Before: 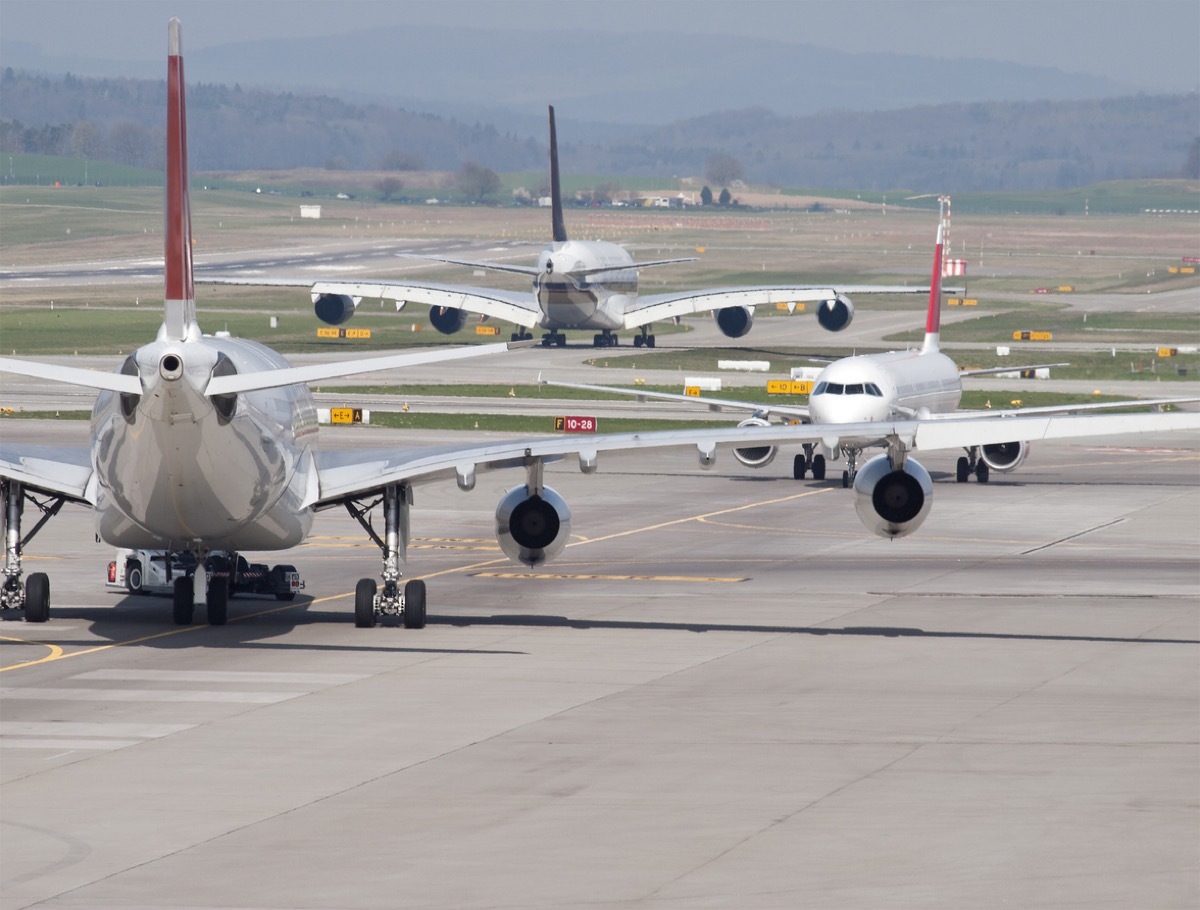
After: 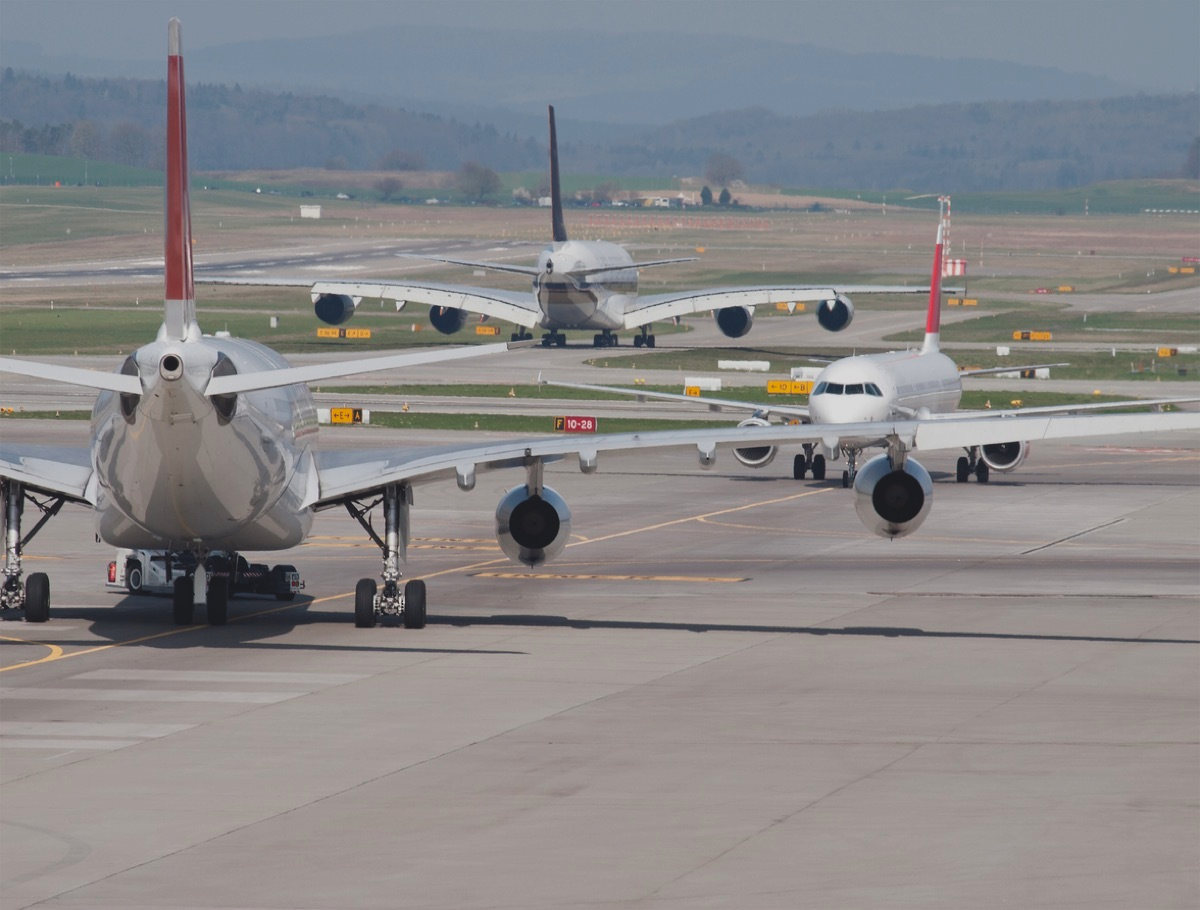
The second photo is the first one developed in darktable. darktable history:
exposure: black level correction -0.015, exposure -0.531 EV, compensate highlight preservation false
